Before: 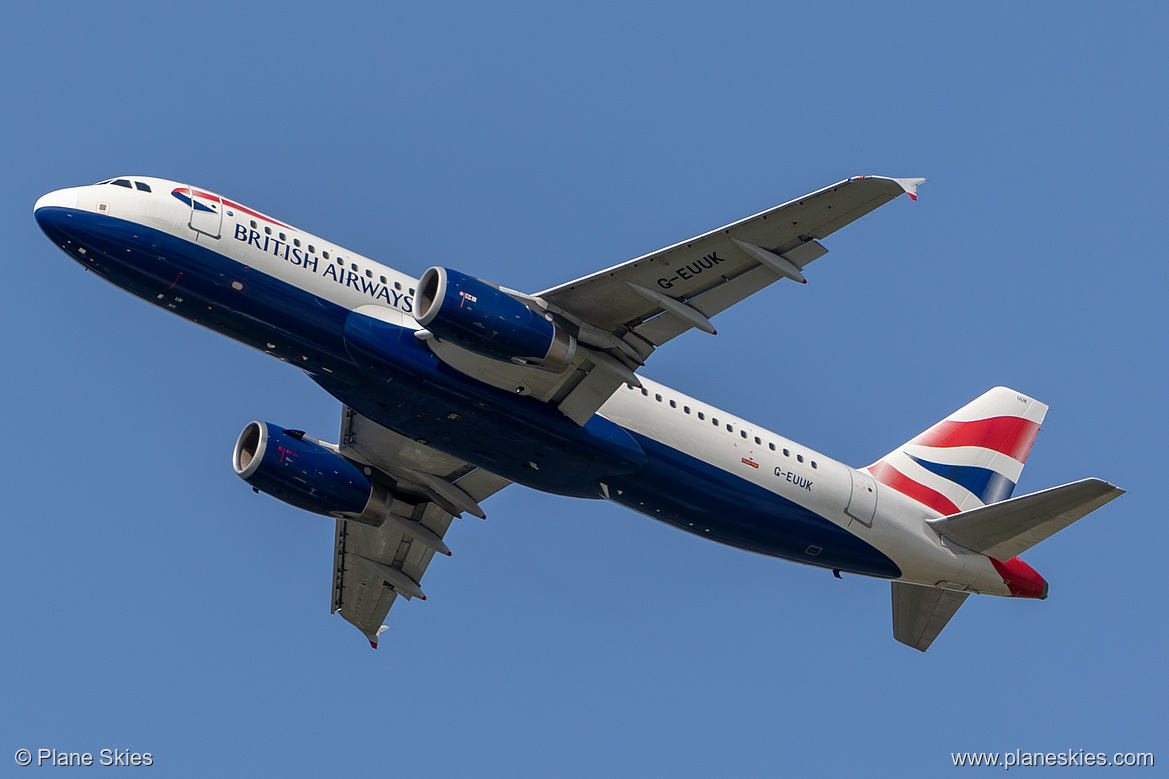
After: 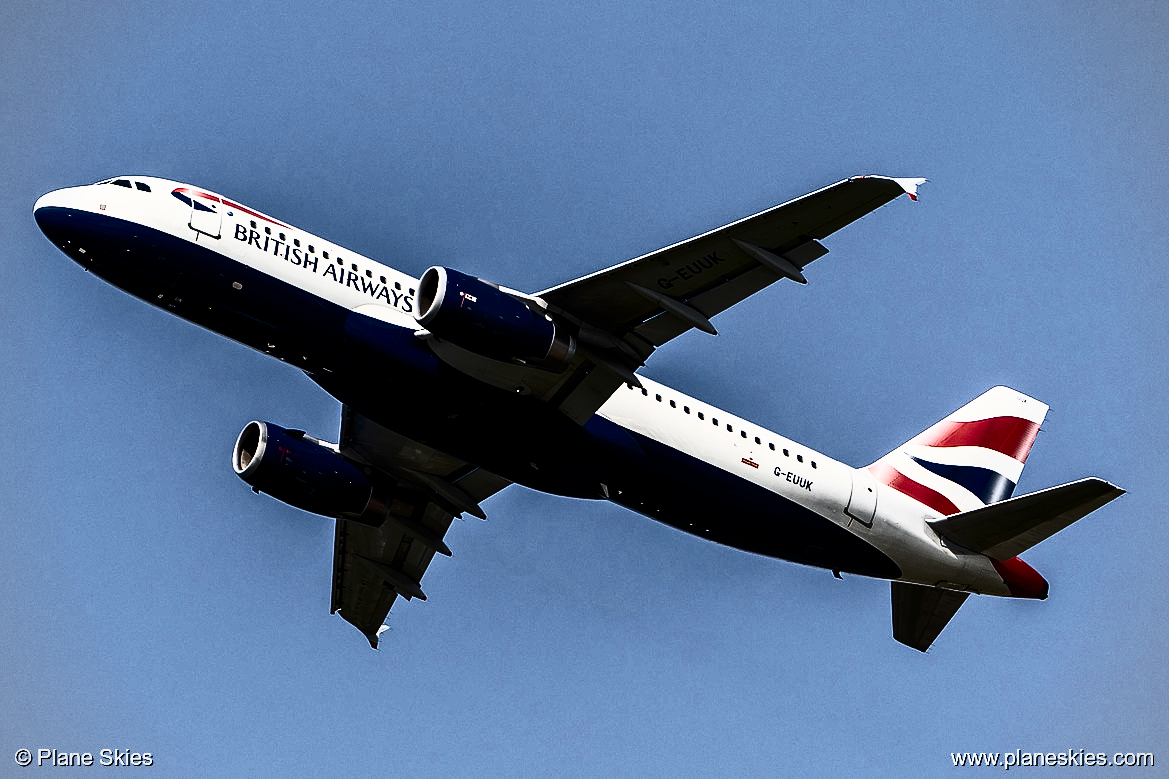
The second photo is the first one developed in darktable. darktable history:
contrast brightness saturation: contrast 0.928, brightness 0.195
vignetting: fall-off start 91.15%, brightness -0.35
filmic rgb: black relative exposure -5.01 EV, white relative exposure 3.55 EV, threshold 2.95 EV, hardness 3.17, contrast 1.395, highlights saturation mix -49.6%, iterations of high-quality reconstruction 0, enable highlight reconstruction true
exposure: black level correction 0.001, exposure -0.202 EV, compensate highlight preservation false
